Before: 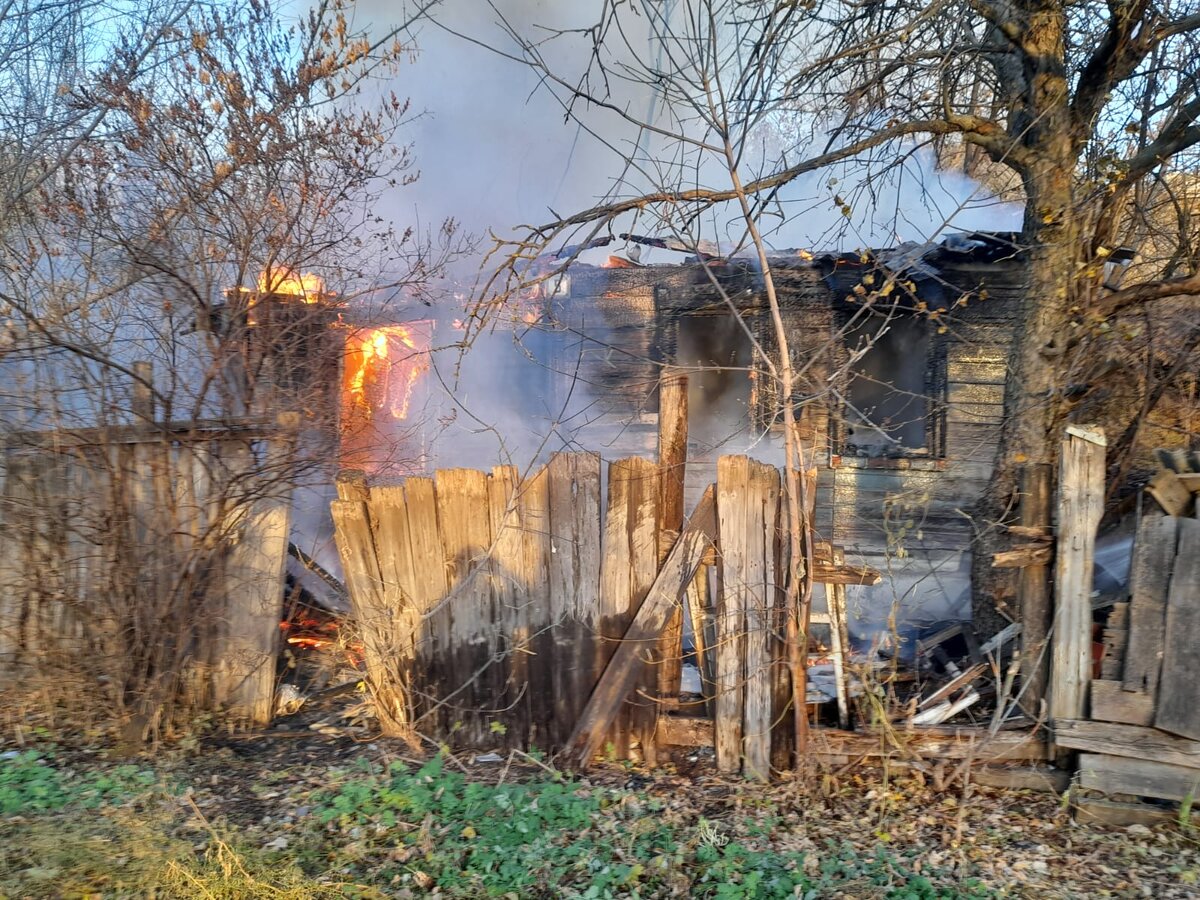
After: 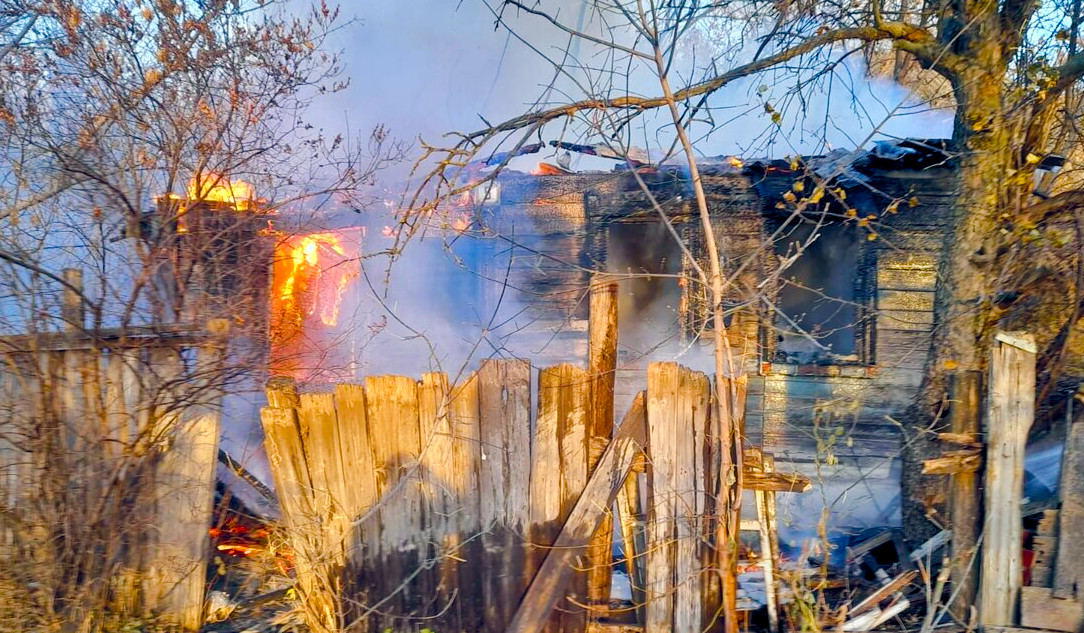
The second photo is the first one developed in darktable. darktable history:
crop: left 5.882%, top 10.405%, right 3.772%, bottom 19.184%
local contrast: mode bilateral grid, contrast 20, coarseness 51, detail 120%, midtone range 0.2
color balance rgb: shadows lift › chroma 2.047%, shadows lift › hue 222.58°, global offset › chroma 0.101%, global offset › hue 253.82°, perceptual saturation grading › global saturation 20%, perceptual saturation grading › highlights -25.179%, perceptual saturation grading › shadows 50.234%, perceptual brilliance grading › mid-tones 9.85%, perceptual brilliance grading › shadows 14.69%, global vibrance 43.422%
